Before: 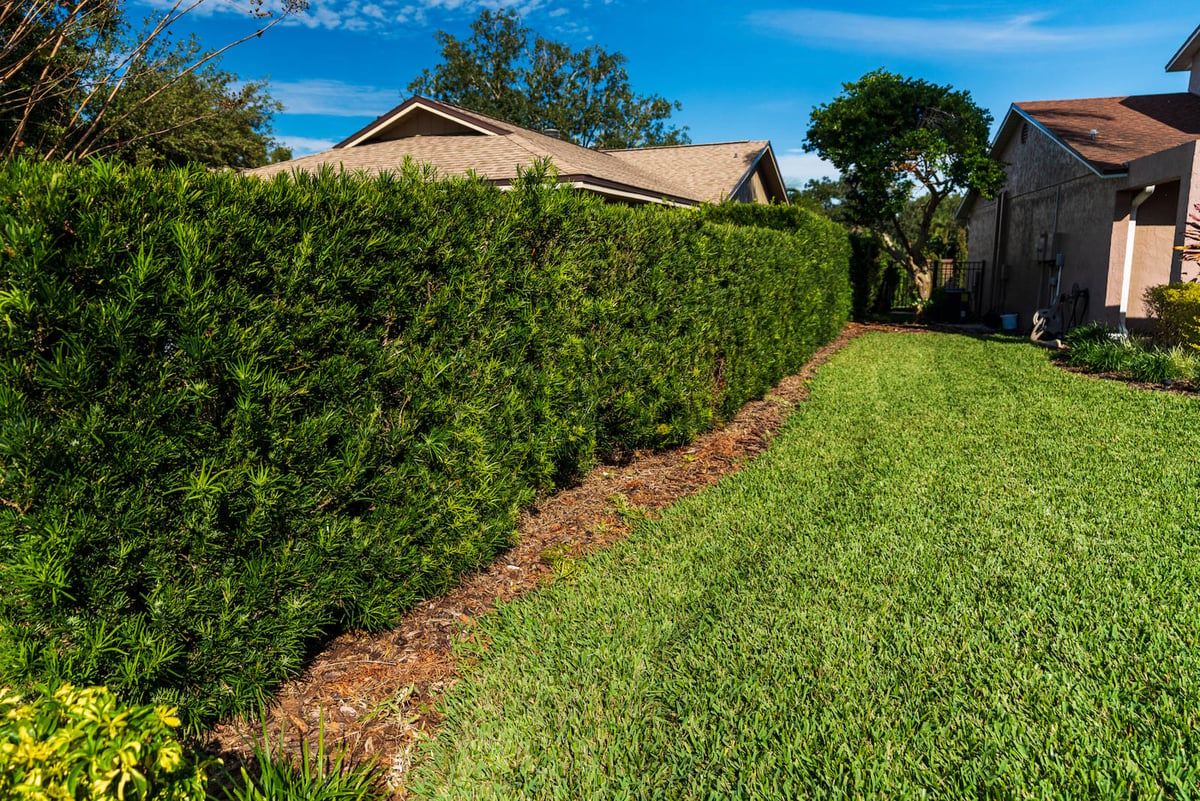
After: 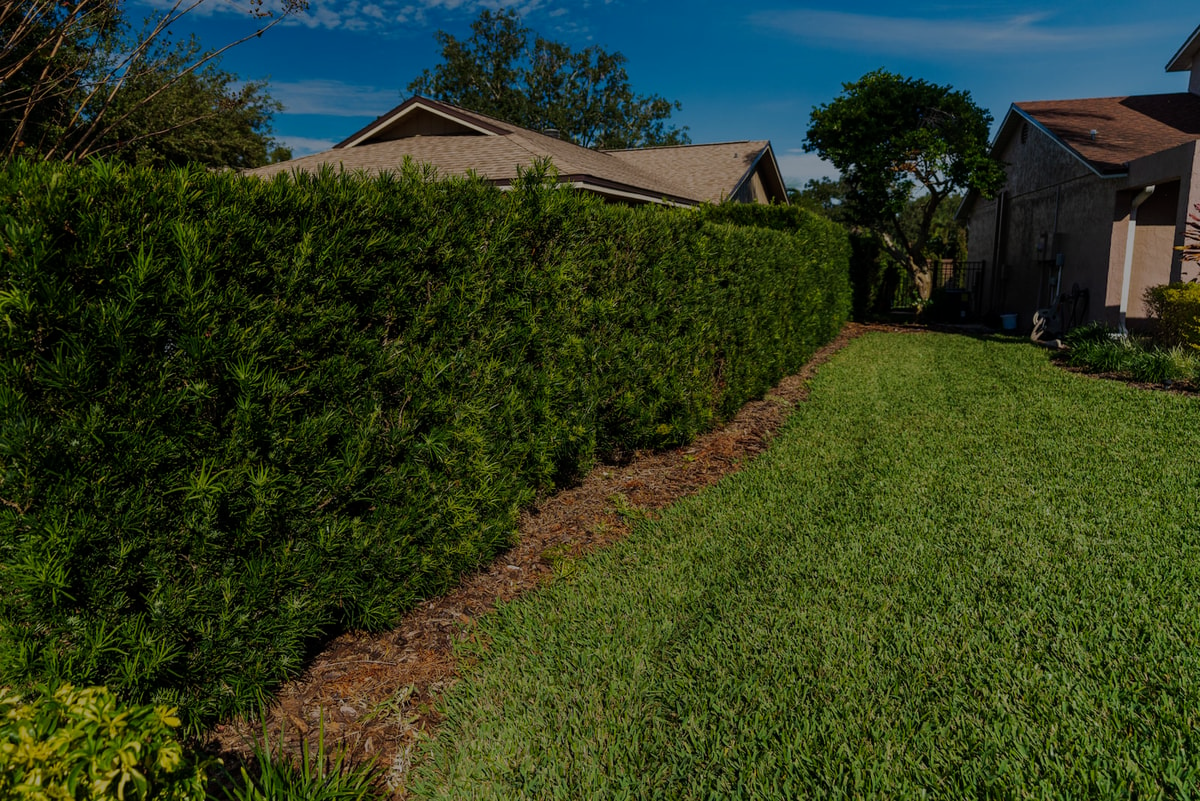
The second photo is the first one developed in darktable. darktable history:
tone equalizer: on, module defaults
exposure: exposure -1.468 EV, compensate highlight preservation false
